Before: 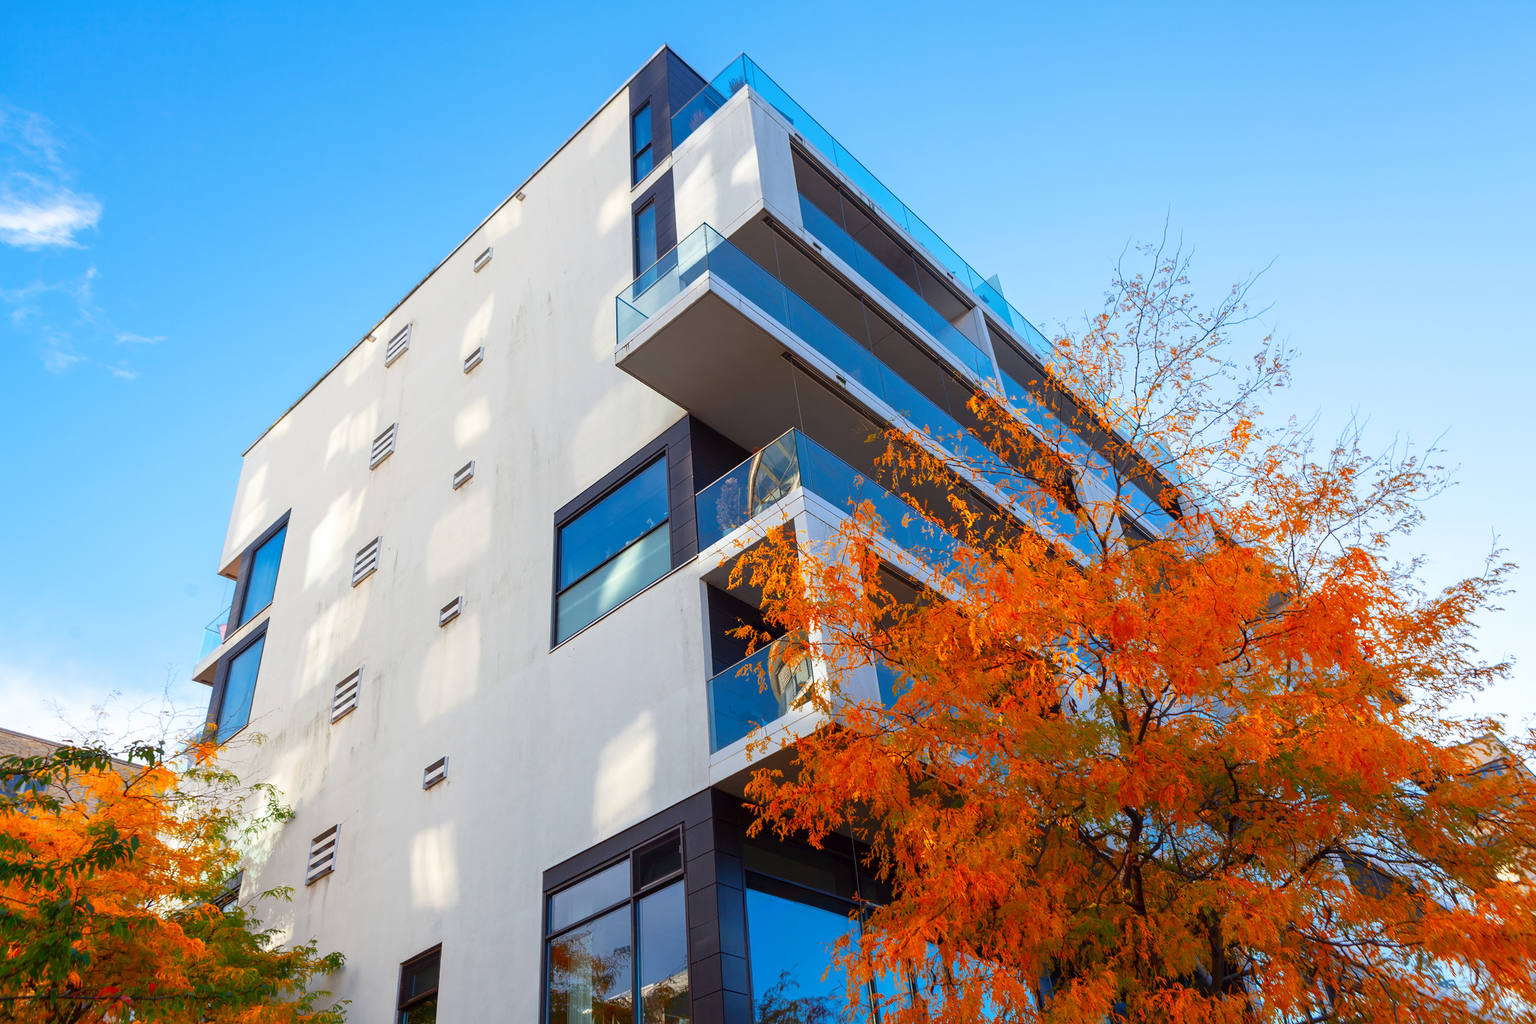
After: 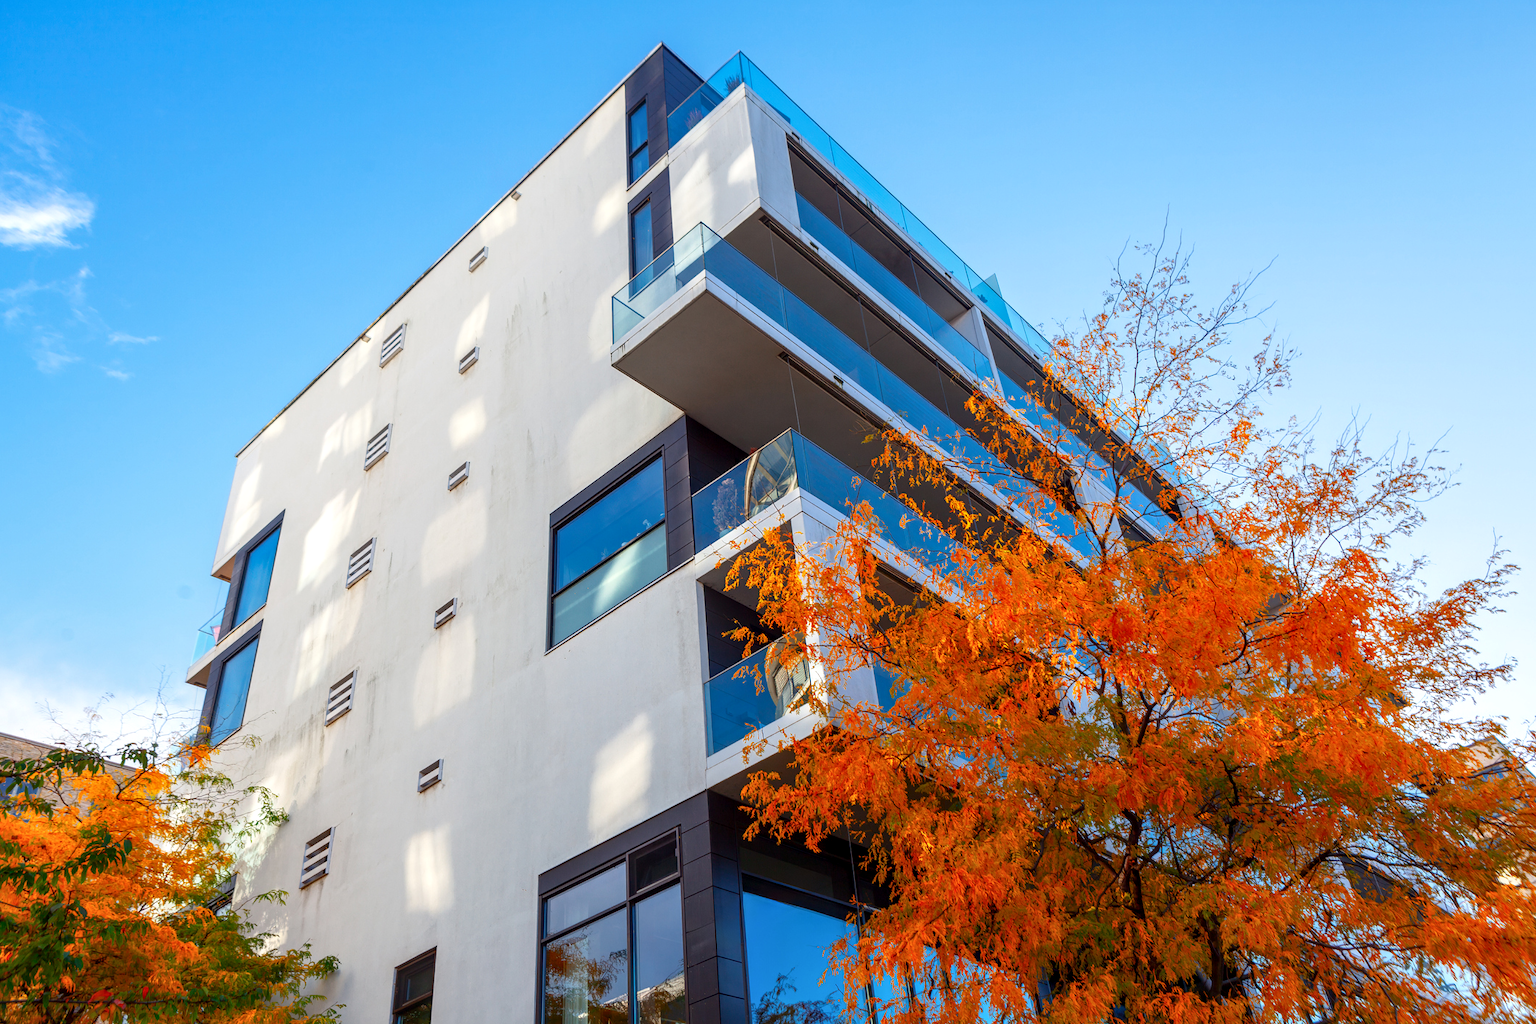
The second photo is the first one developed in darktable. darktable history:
crop and rotate: left 0.58%, top 0.236%, bottom 0.326%
local contrast: on, module defaults
